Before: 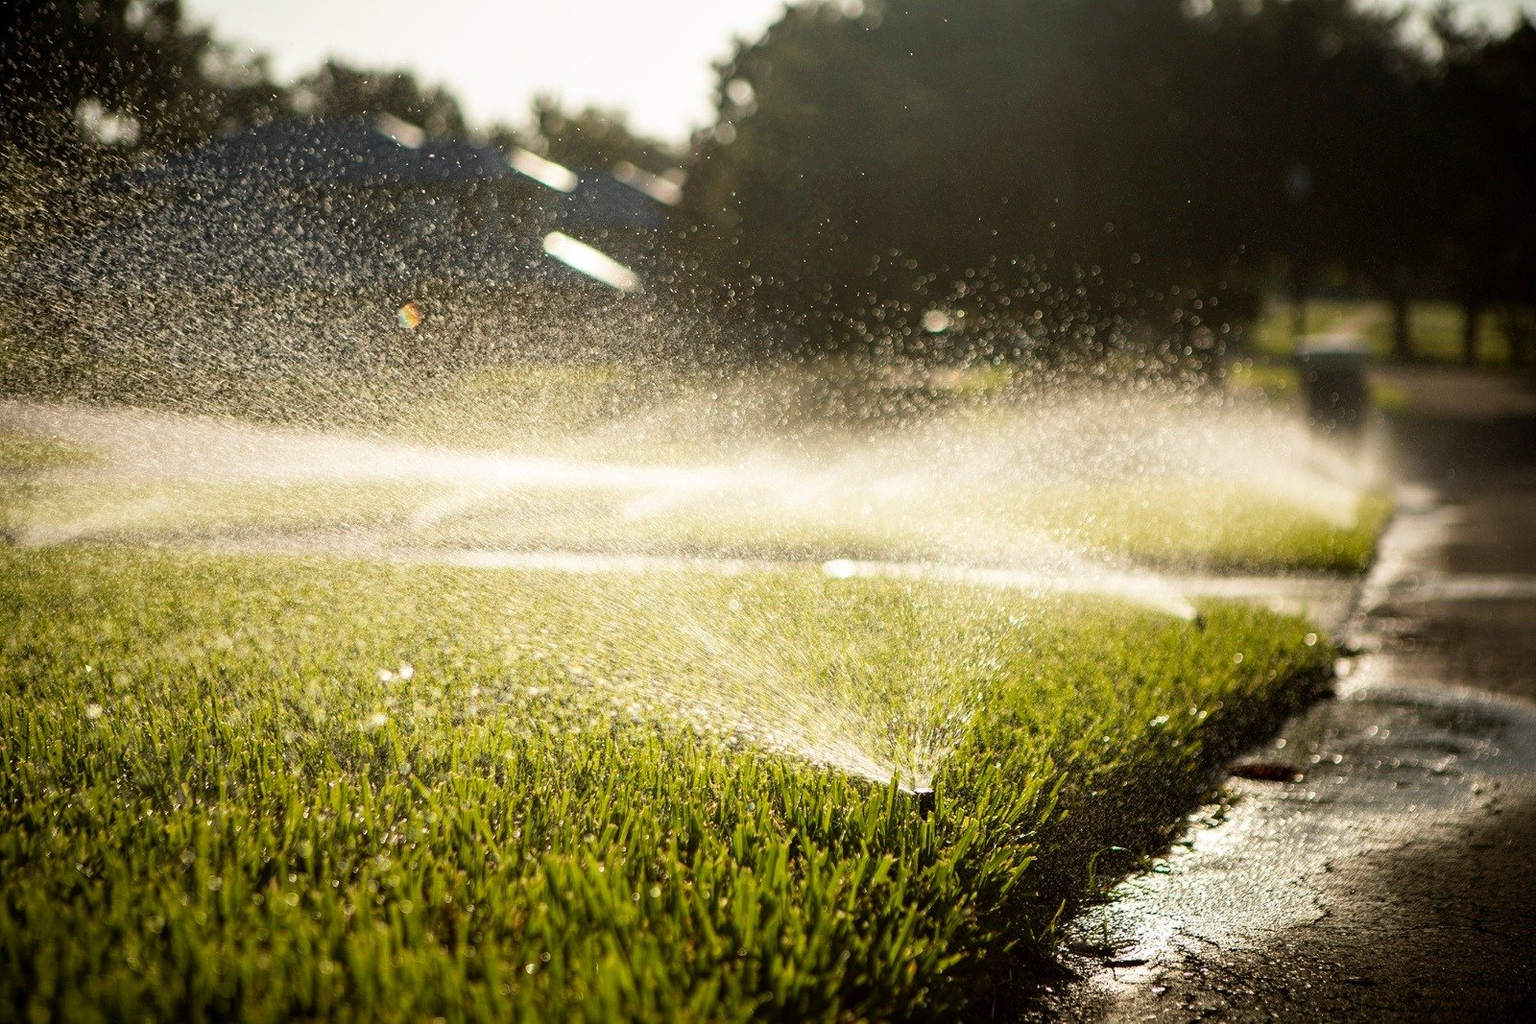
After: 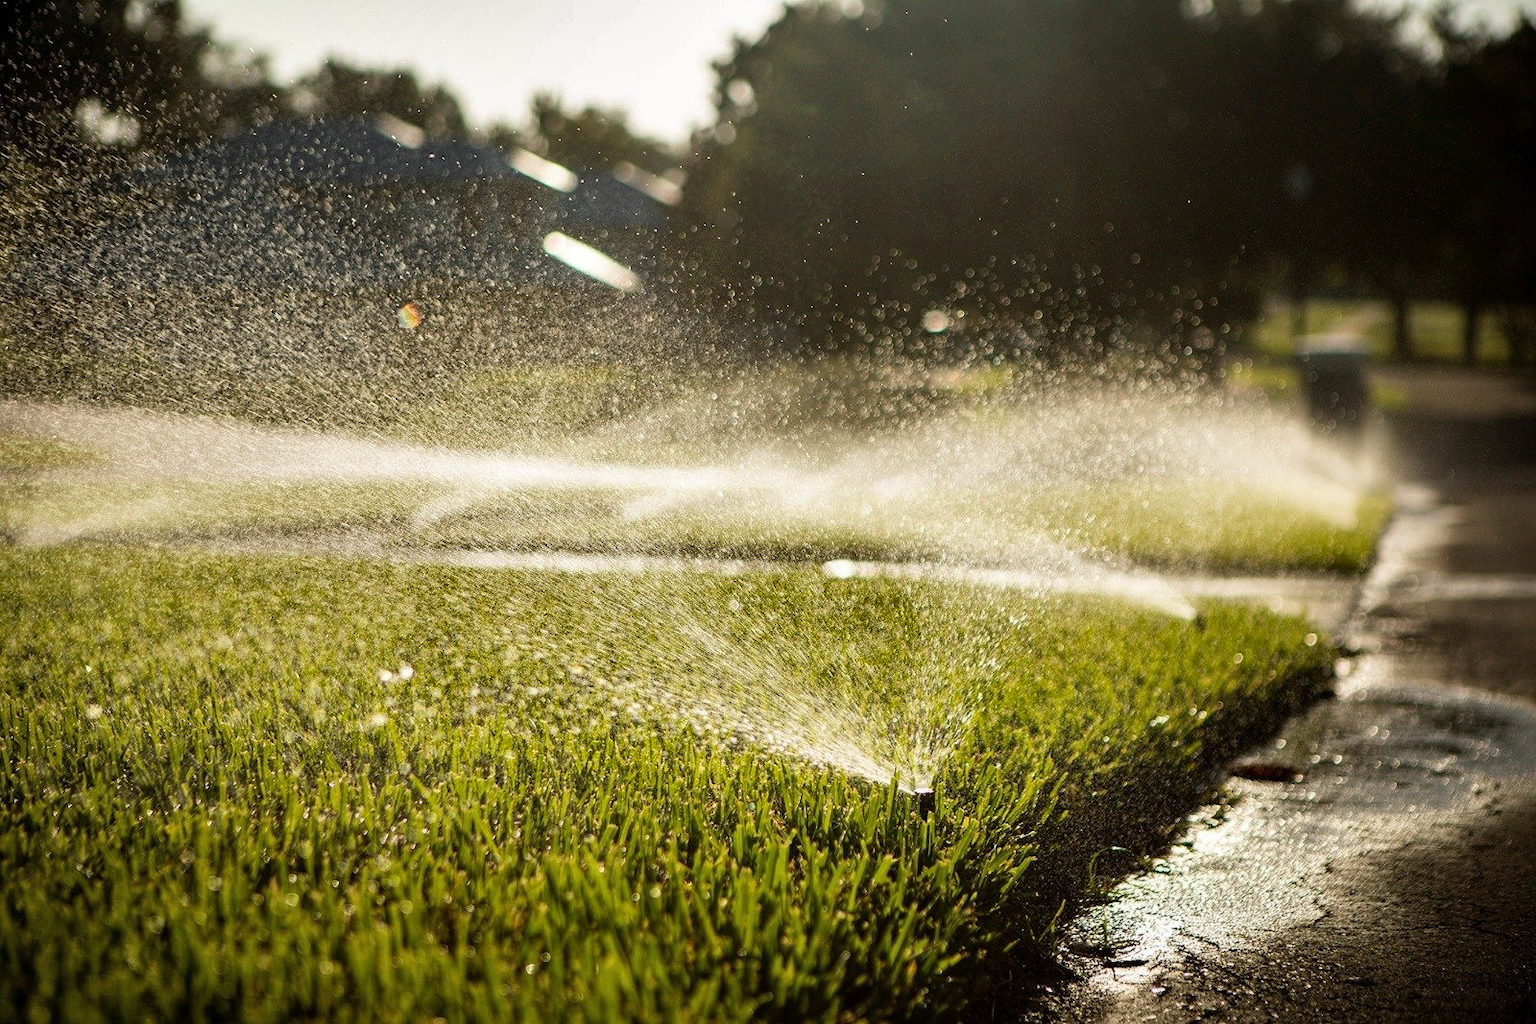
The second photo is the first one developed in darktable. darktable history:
shadows and highlights: shadows 20.81, highlights -81.43, soften with gaussian
